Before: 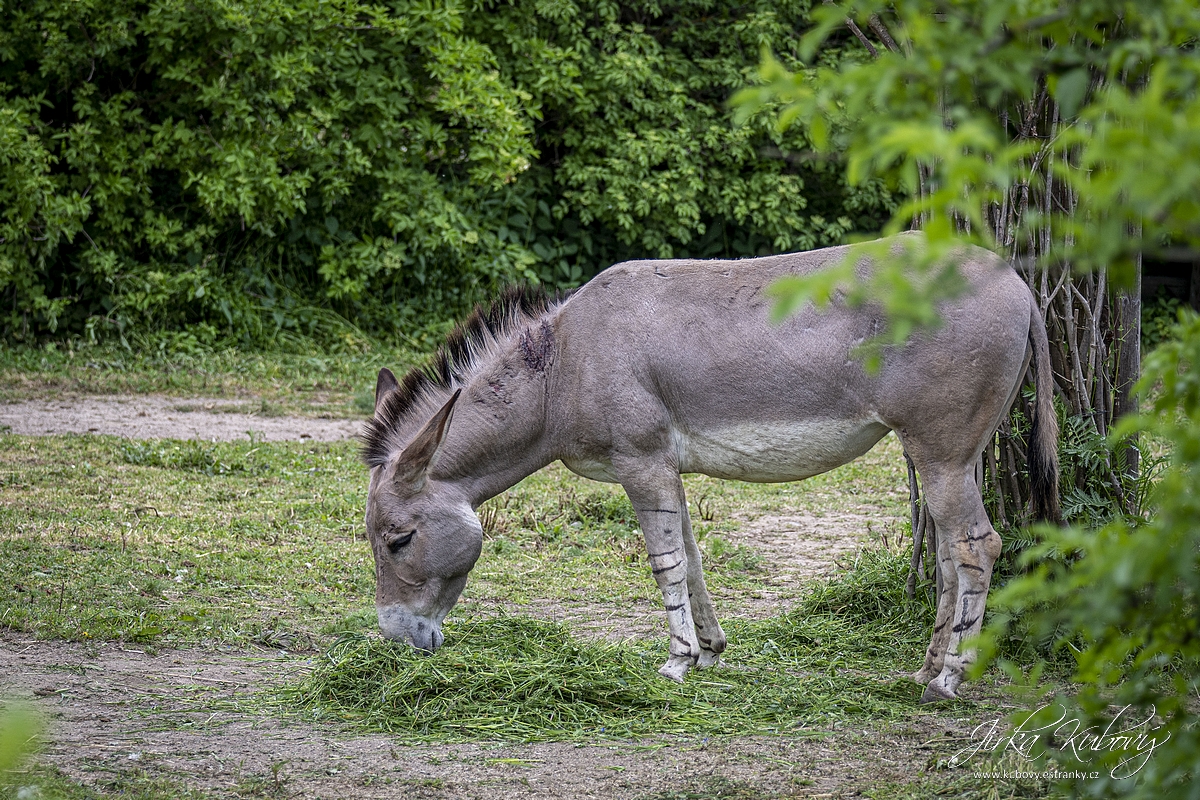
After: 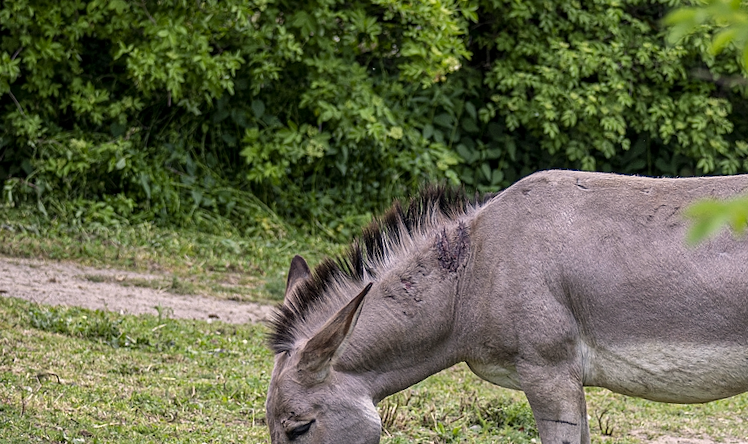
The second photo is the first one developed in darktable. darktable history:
crop and rotate: angle -4.99°, left 2.122%, top 6.945%, right 27.566%, bottom 30.519%
color correction: highlights a* 3.84, highlights b* 5.07
